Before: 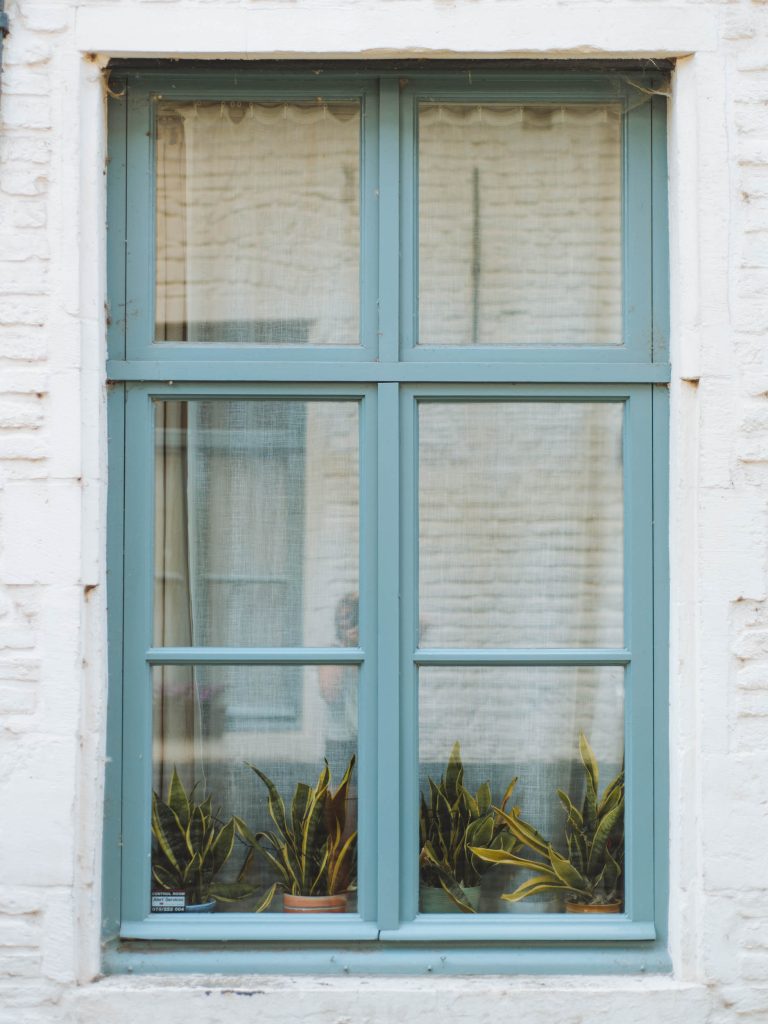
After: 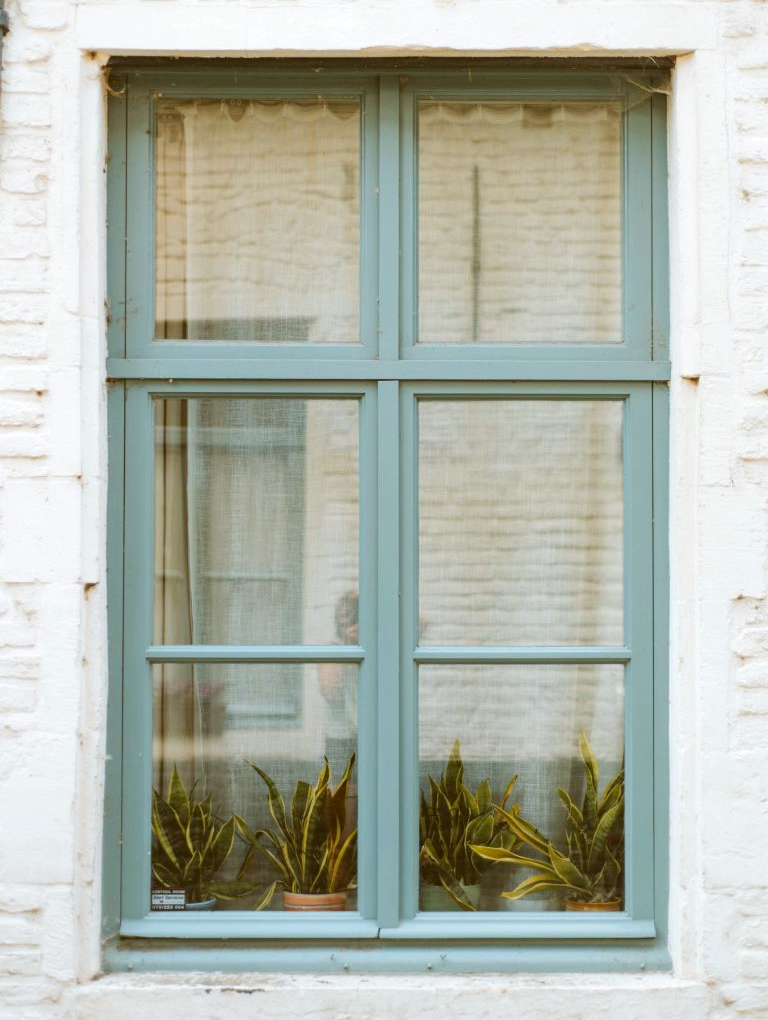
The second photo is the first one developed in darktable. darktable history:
exposure: exposure 0.15 EV, compensate highlight preservation false
color correction: highlights a* -0.51, highlights b* 0.176, shadows a* 4.78, shadows b* 20.45
crop: top 0.225%, bottom 0.151%
